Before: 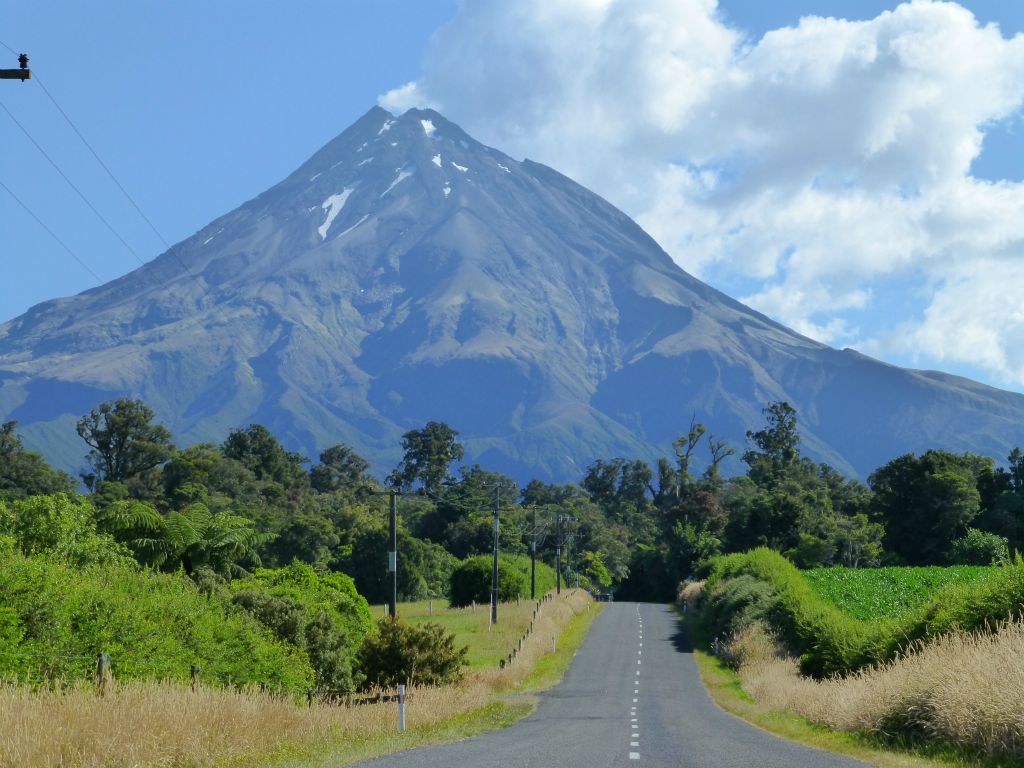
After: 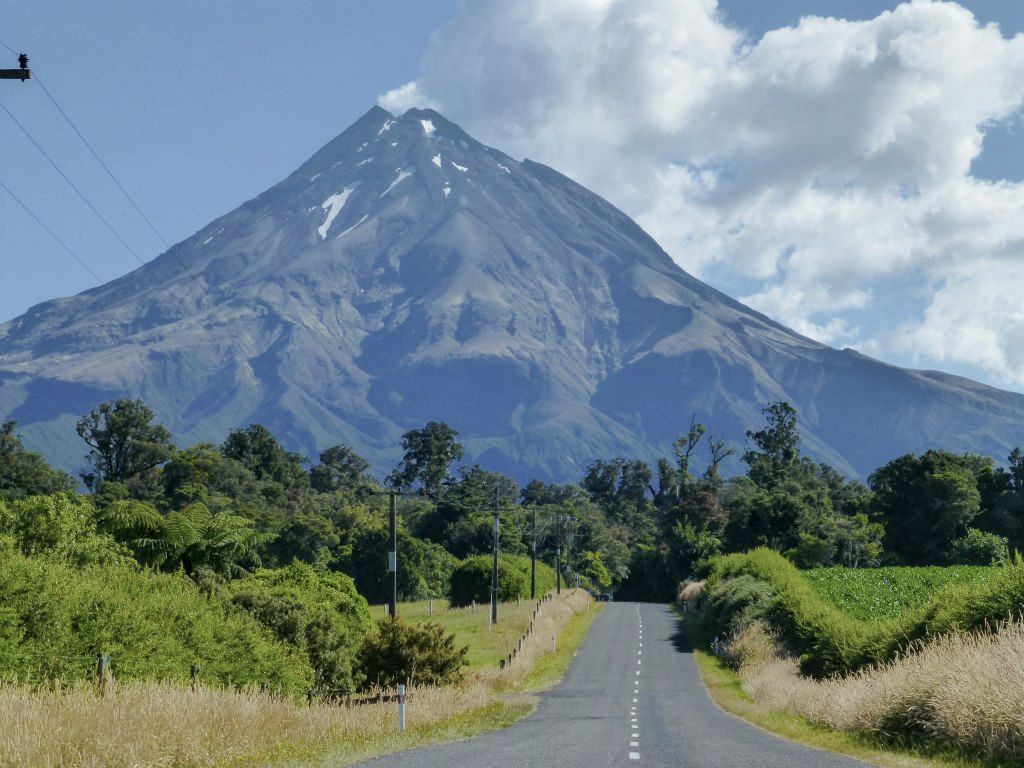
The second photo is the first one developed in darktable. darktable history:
contrast brightness saturation: contrast -0.247, saturation -0.44
local contrast: highlights 60%, shadows 61%, detail 160%
color balance rgb: power › hue 212.55°, perceptual saturation grading › global saturation 39.489%, perceptual saturation grading › highlights -25.501%, perceptual saturation grading › mid-tones 35.023%, perceptual saturation grading › shadows 35.756%
